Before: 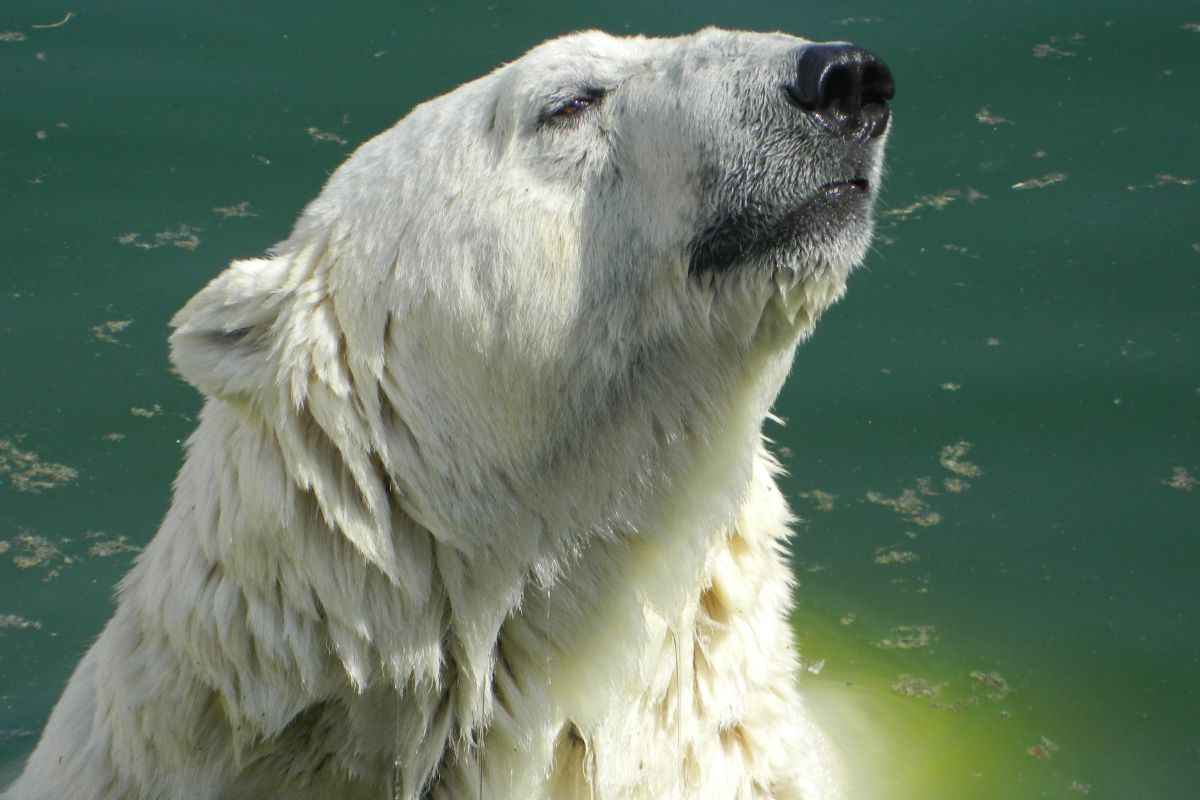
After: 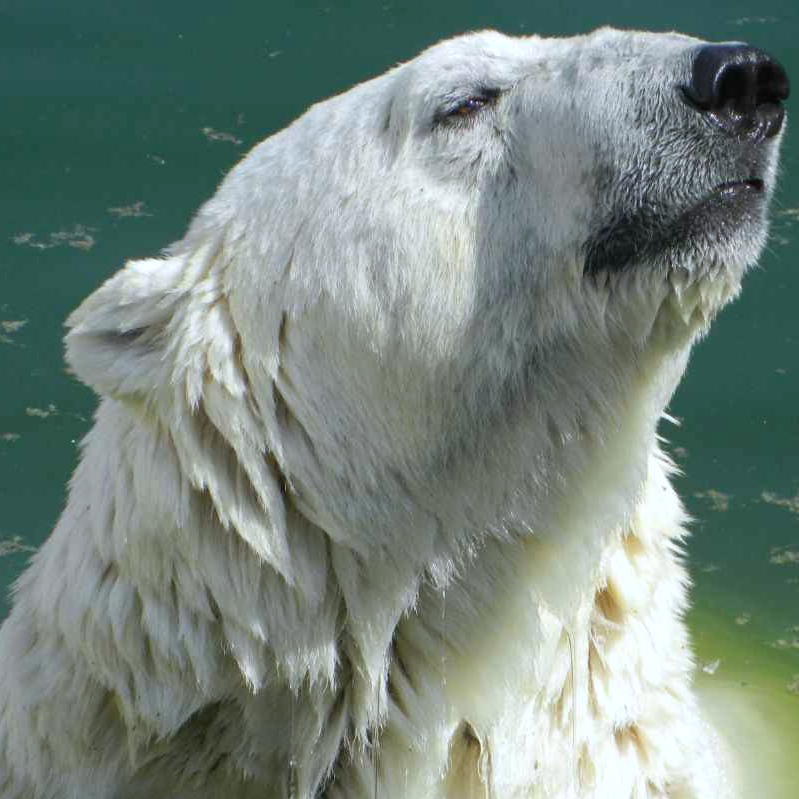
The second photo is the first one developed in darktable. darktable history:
crop and rotate: left 8.786%, right 24.548%
color correction: highlights a* -0.772, highlights b* -8.92
